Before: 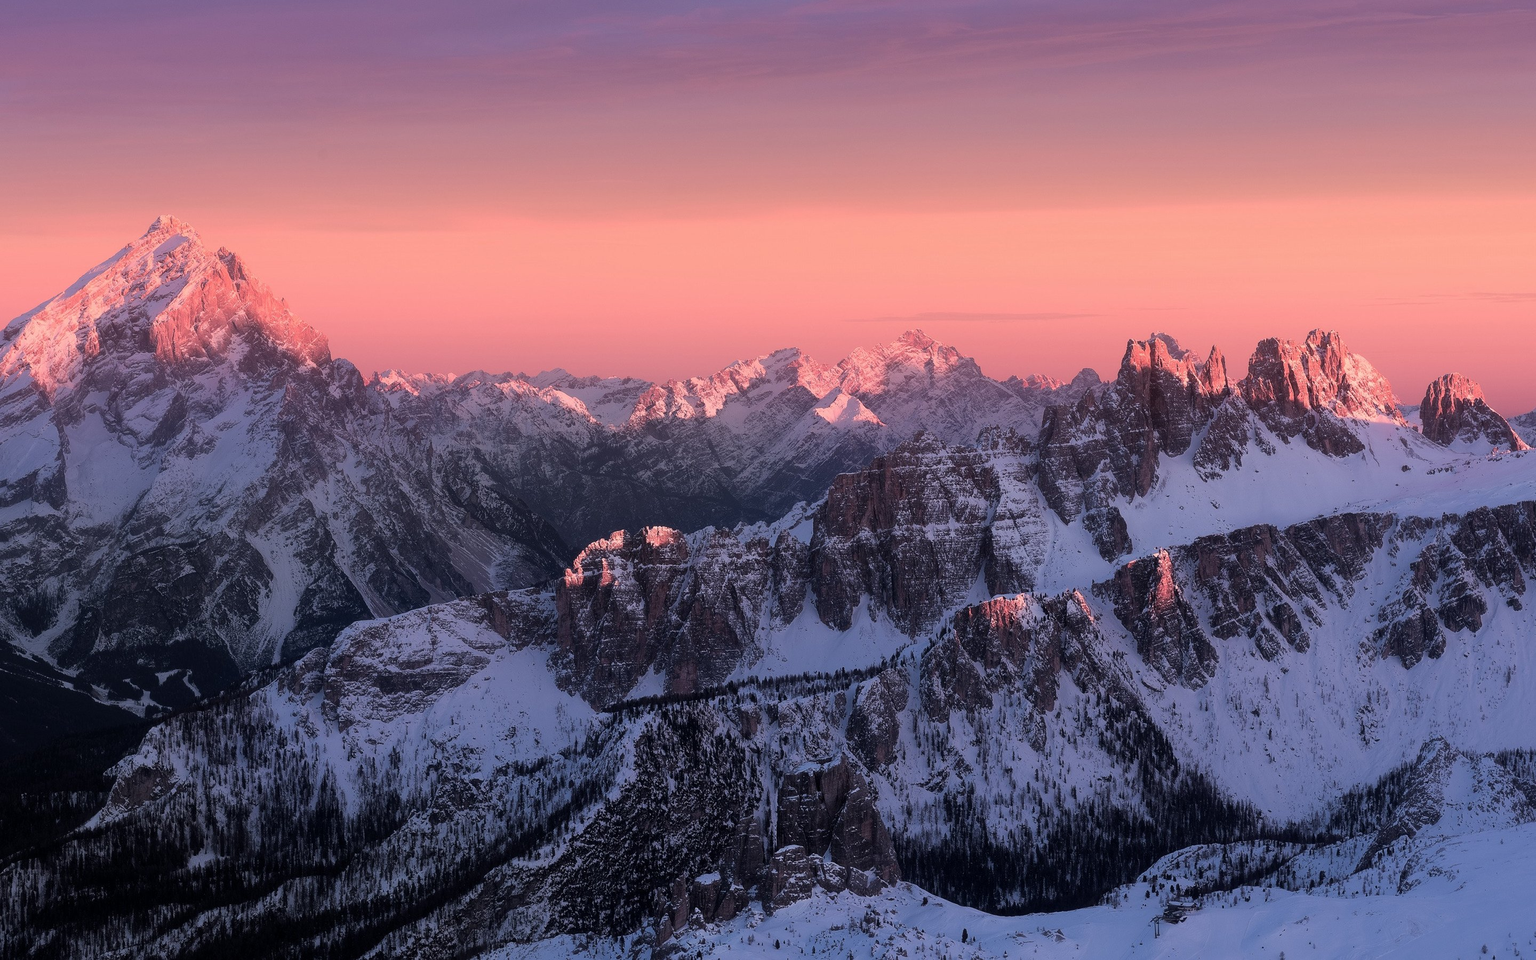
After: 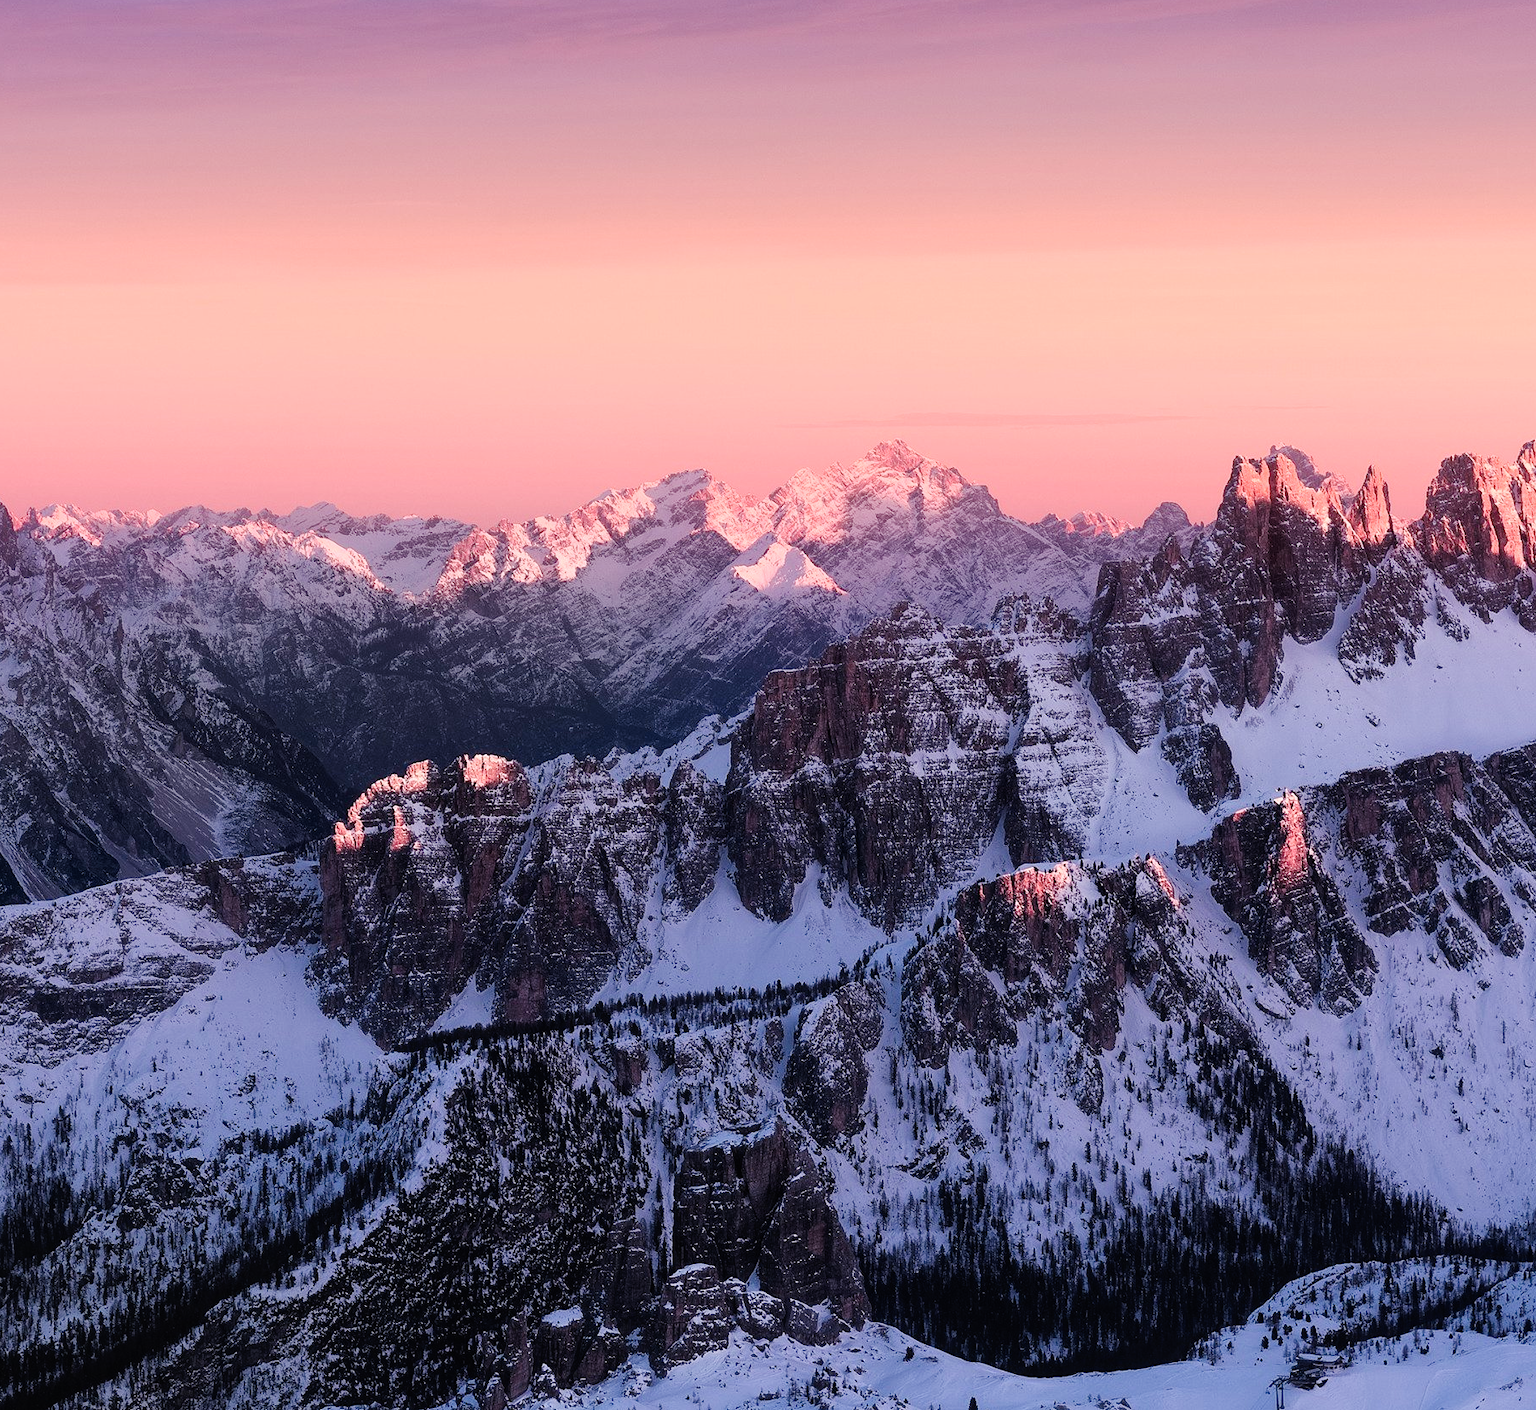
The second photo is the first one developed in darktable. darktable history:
tone curve: curves: ch0 [(0, 0.023) (0.087, 0.065) (0.184, 0.168) (0.45, 0.54) (0.57, 0.683) (0.722, 0.825) (0.877, 0.948) (1, 1)]; ch1 [(0, 0) (0.388, 0.369) (0.44, 0.45) (0.495, 0.491) (0.534, 0.528) (0.657, 0.655) (1, 1)]; ch2 [(0, 0) (0.353, 0.317) (0.408, 0.427) (0.5, 0.497) (0.534, 0.544) (0.576, 0.605) (0.625, 0.631) (1, 1)], preserve colors none
local contrast: highlights 107%, shadows 101%, detail 120%, midtone range 0.2
crop and rotate: left 23.174%, top 5.639%, right 14.217%, bottom 2.358%
